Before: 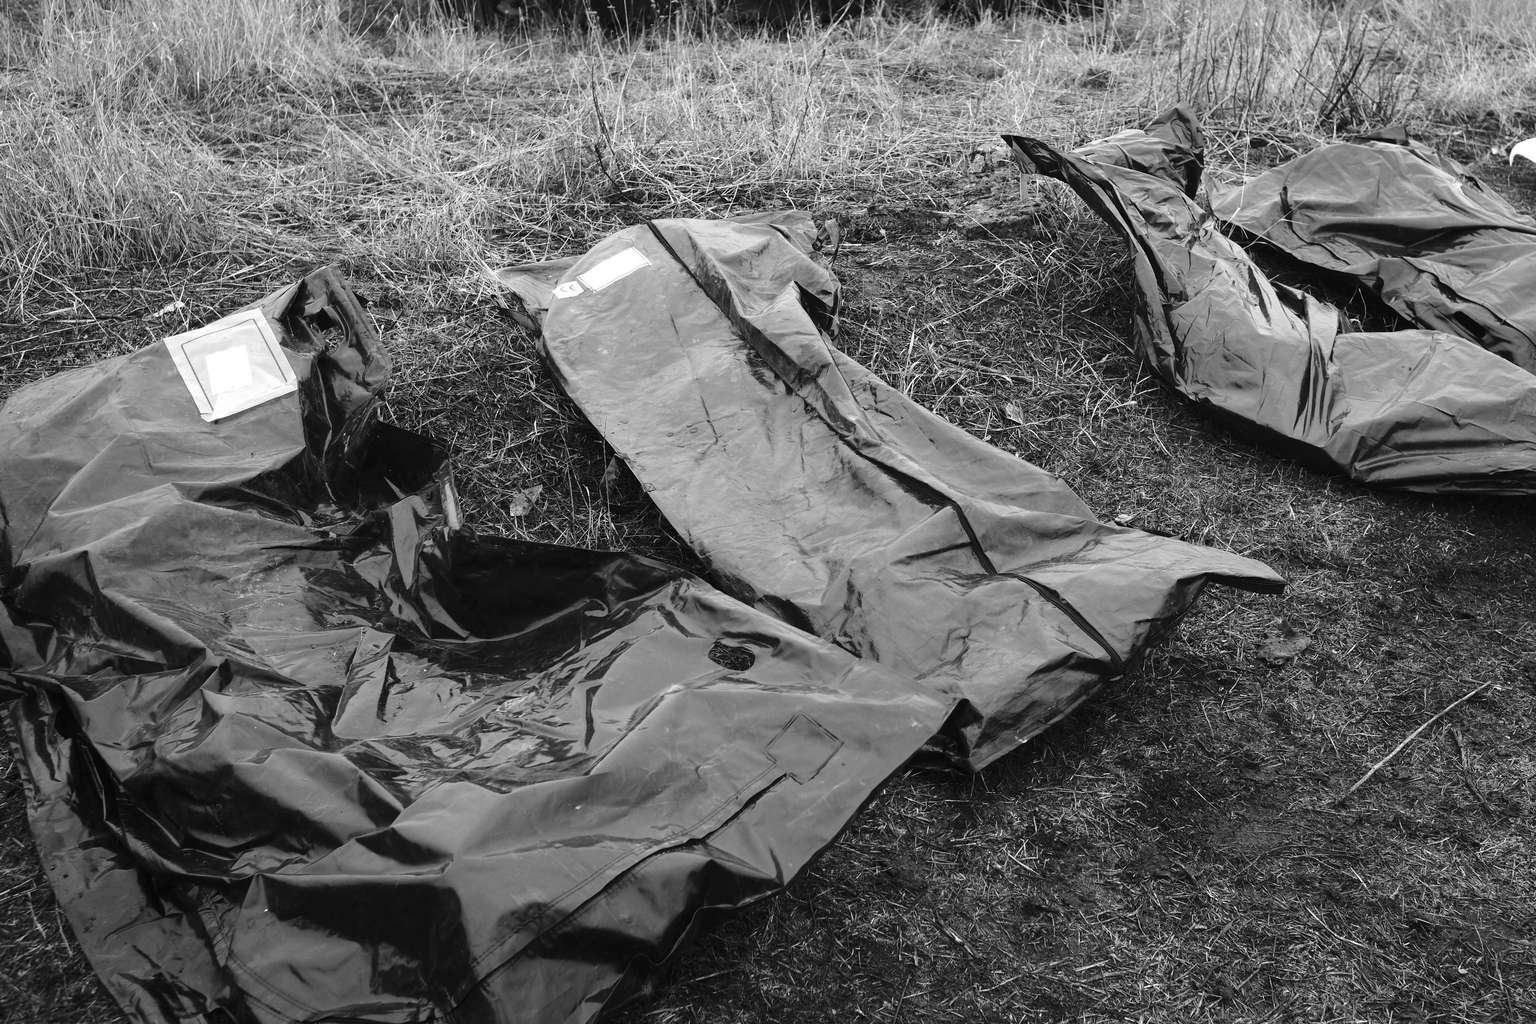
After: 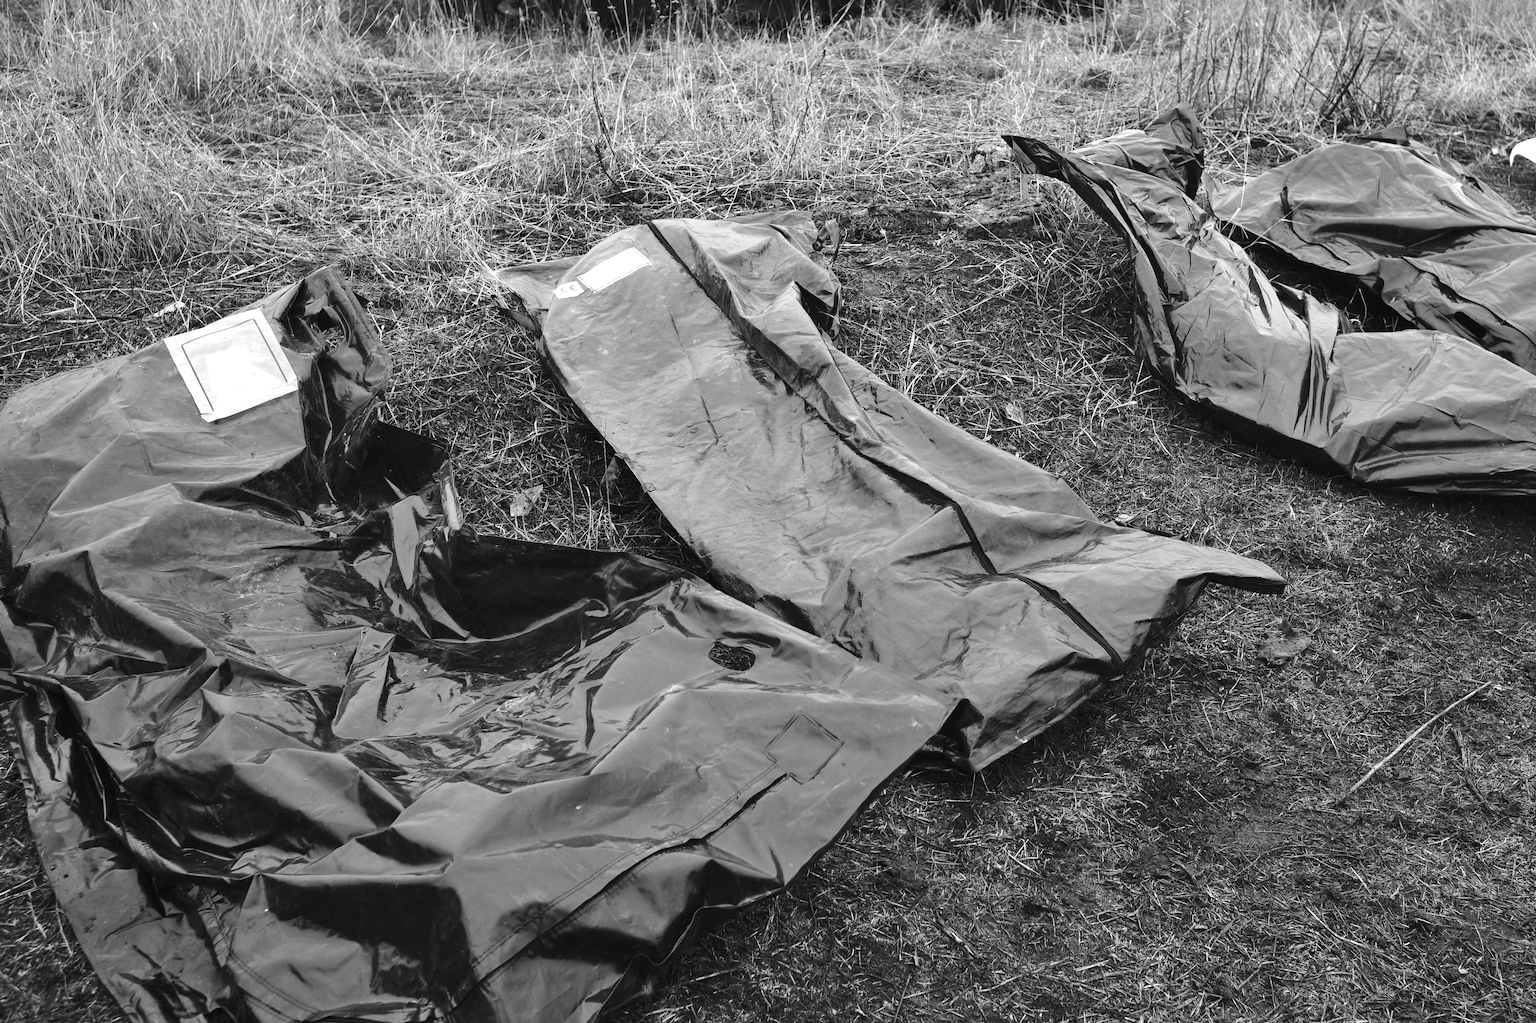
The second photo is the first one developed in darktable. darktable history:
shadows and highlights: low approximation 0.01, soften with gaussian
exposure: exposure 0.2 EV, compensate highlight preservation false
